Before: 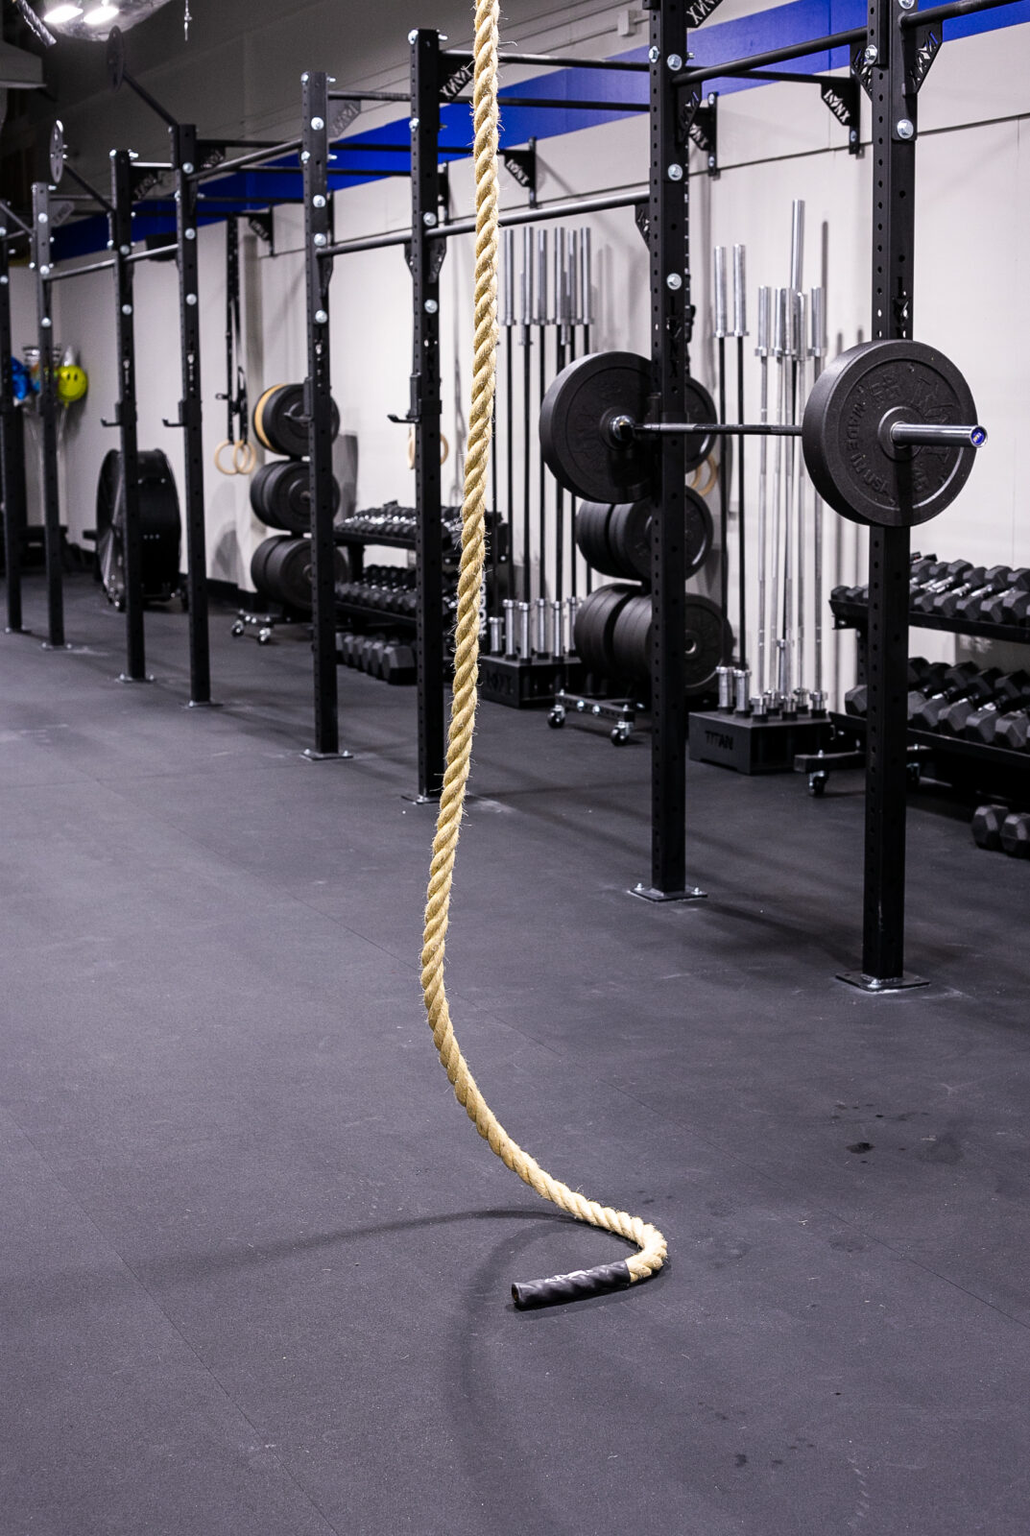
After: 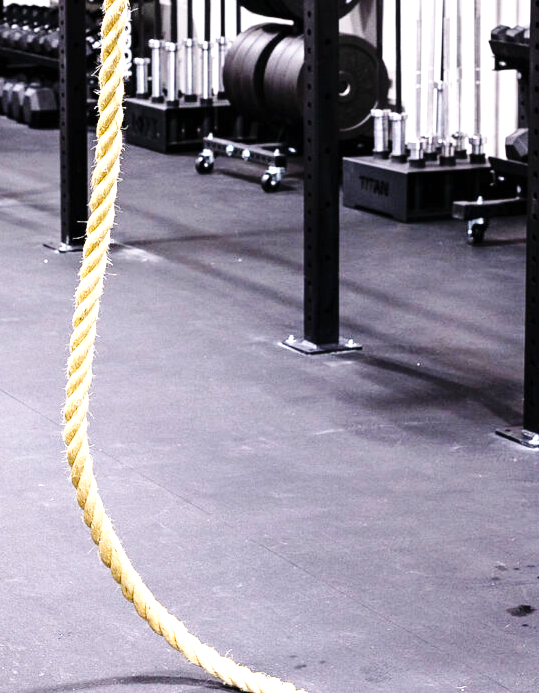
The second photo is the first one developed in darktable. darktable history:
crop: left 35.03%, top 36.625%, right 14.663%, bottom 20.057%
exposure: black level correction 0, exposure 1.45 EV, compensate exposure bias true, compensate highlight preservation false
base curve: curves: ch0 [(0, 0) (0.036, 0.025) (0.121, 0.166) (0.206, 0.329) (0.605, 0.79) (1, 1)], preserve colors none
